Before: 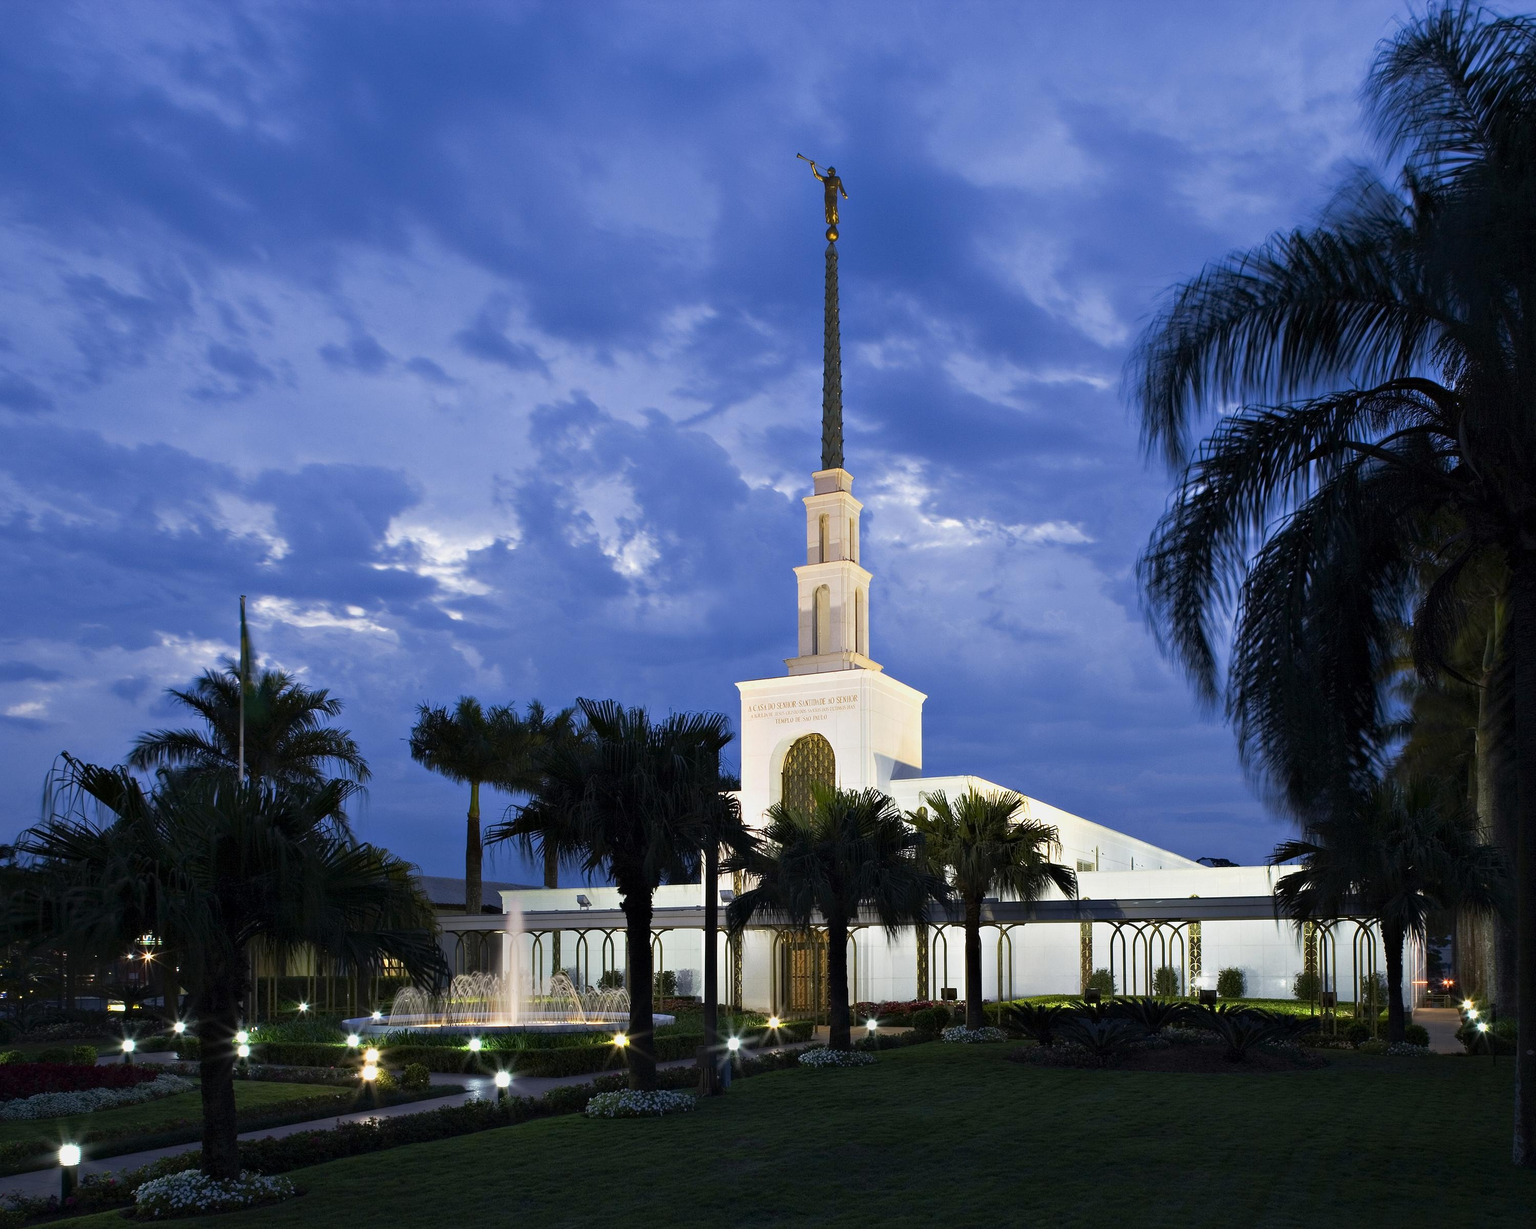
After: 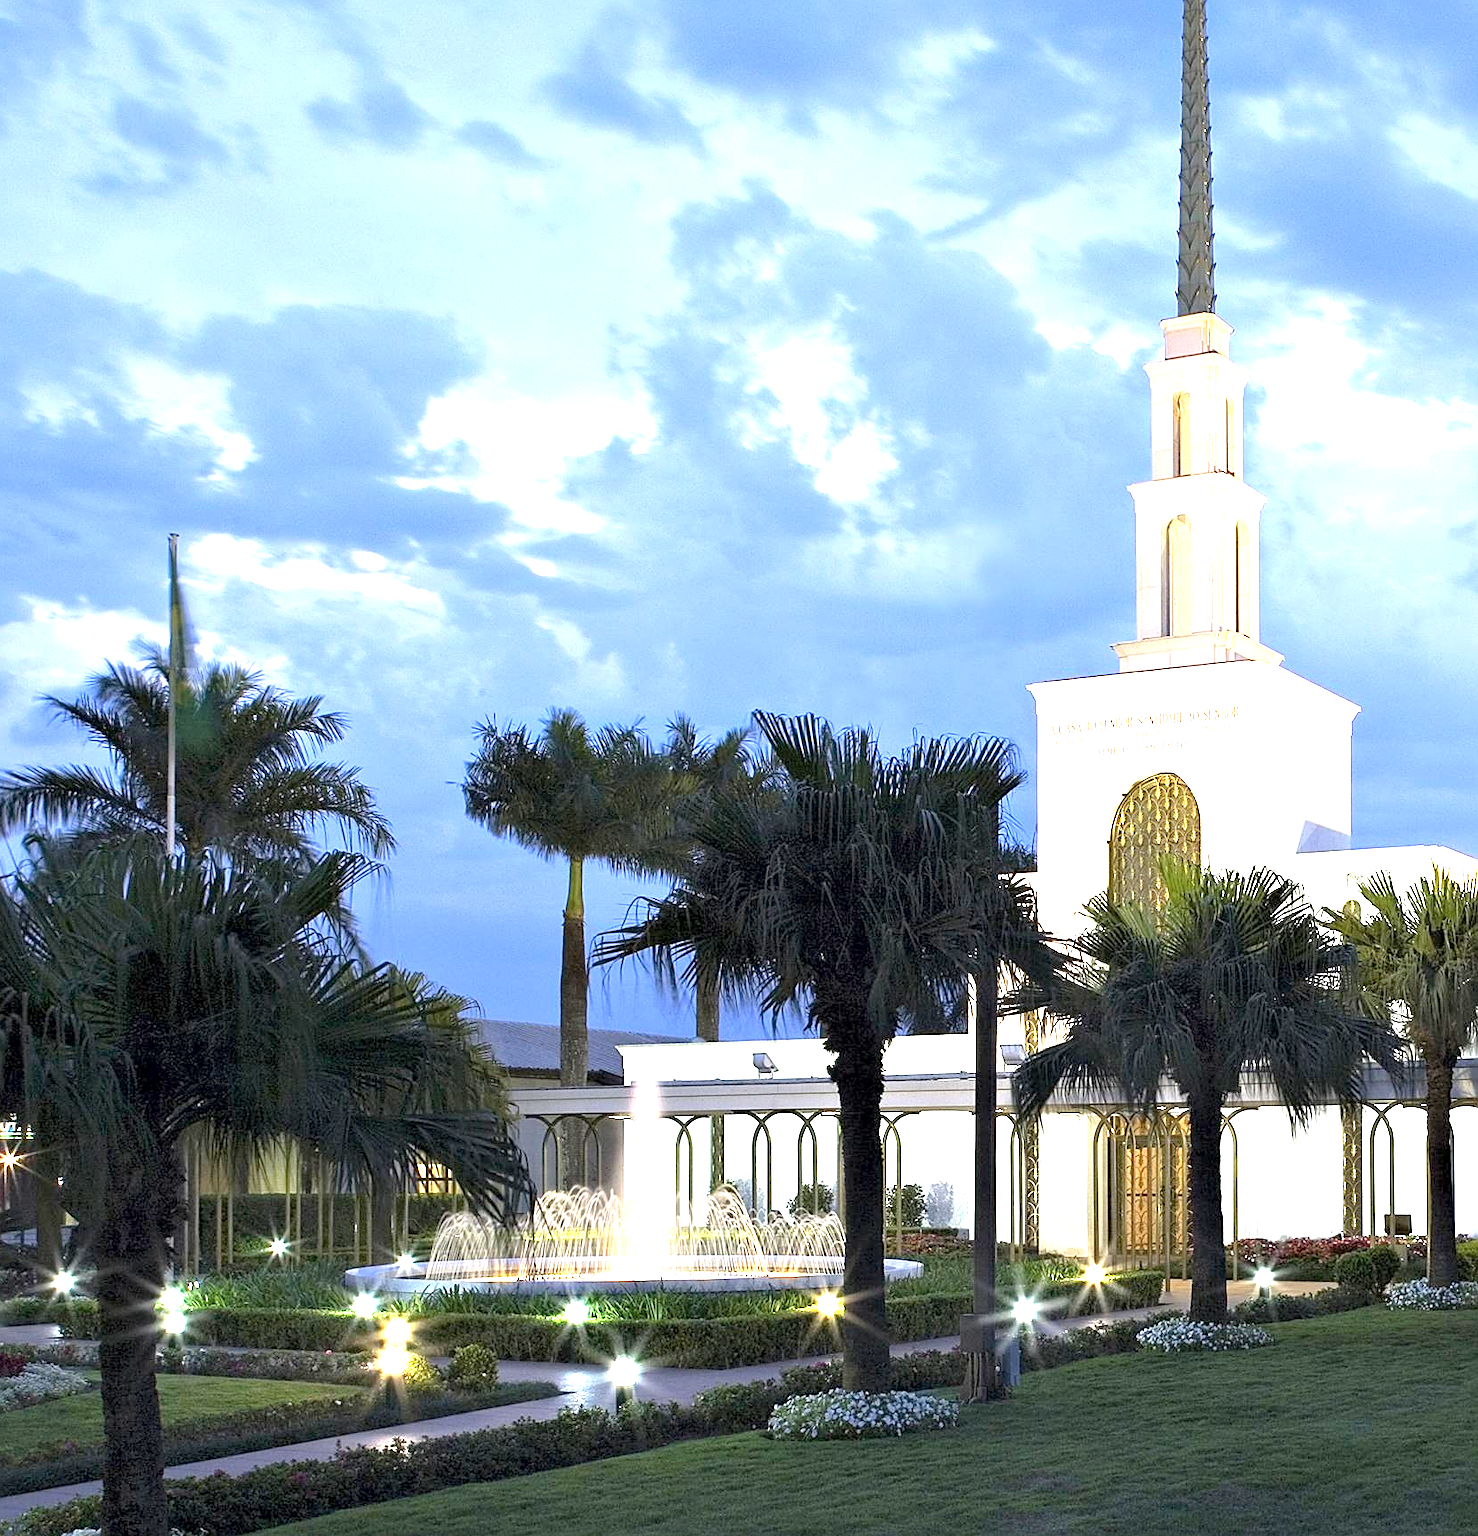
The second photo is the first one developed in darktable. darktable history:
contrast brightness saturation: brightness 0.147
sharpen: on, module defaults
exposure: black level correction 0.001, exposure 1.804 EV, compensate highlight preservation false
crop: left 9.333%, top 23.434%, right 35.085%, bottom 4.481%
